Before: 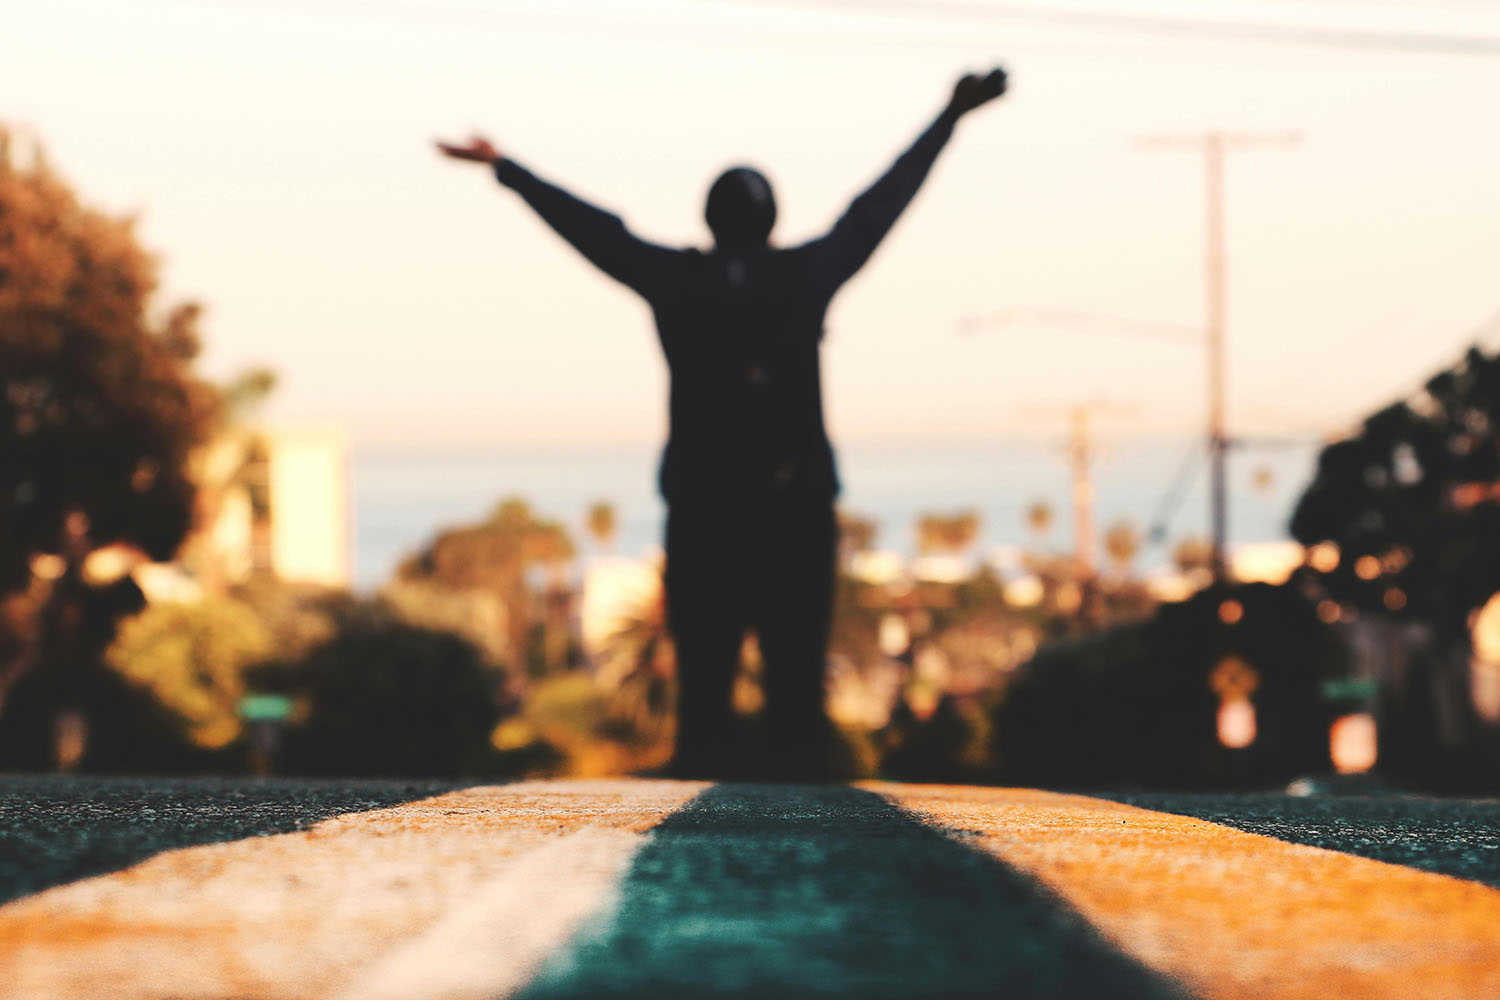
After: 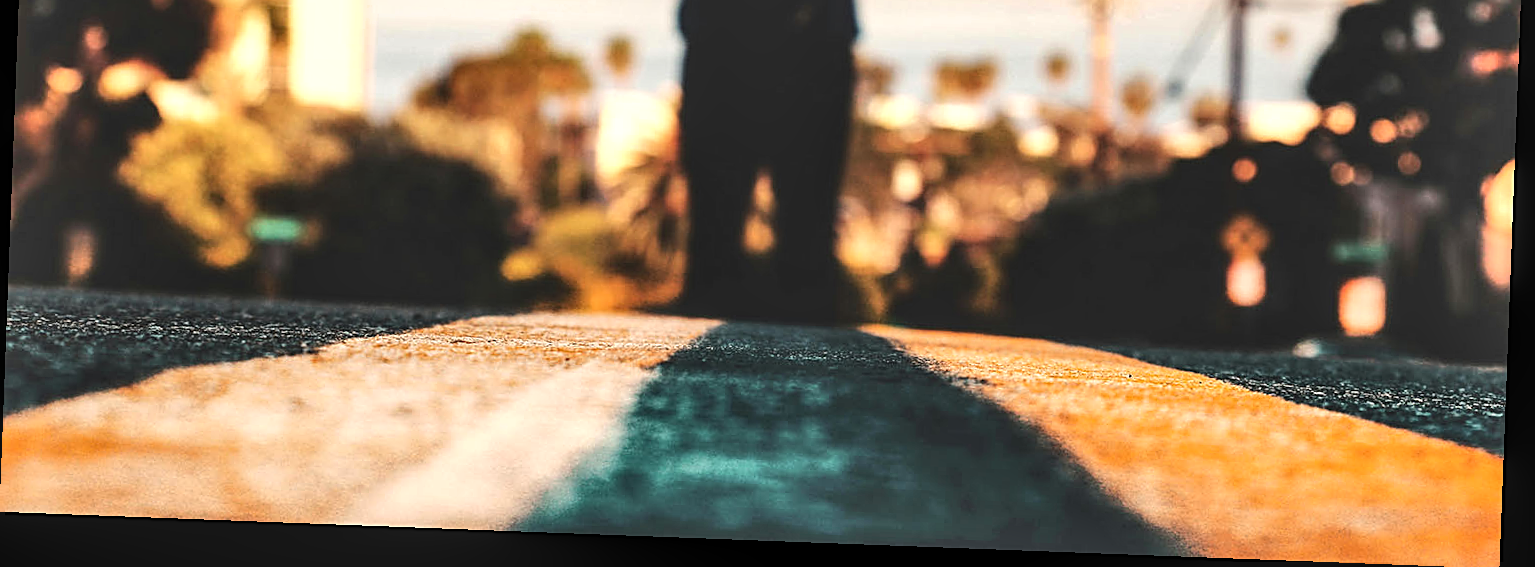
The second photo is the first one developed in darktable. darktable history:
exposure: compensate highlight preservation false
tone equalizer: -8 EV -0.417 EV, -7 EV -0.389 EV, -6 EV -0.333 EV, -5 EV -0.222 EV, -3 EV 0.222 EV, -2 EV 0.333 EV, -1 EV 0.389 EV, +0 EV 0.417 EV, edges refinement/feathering 500, mask exposure compensation -1.57 EV, preserve details no
rotate and perspective: rotation 2.17°, automatic cropping off
crop and rotate: top 46.237%
shadows and highlights: shadows 52.42, soften with gaussian
local contrast: on, module defaults
sharpen: on, module defaults
